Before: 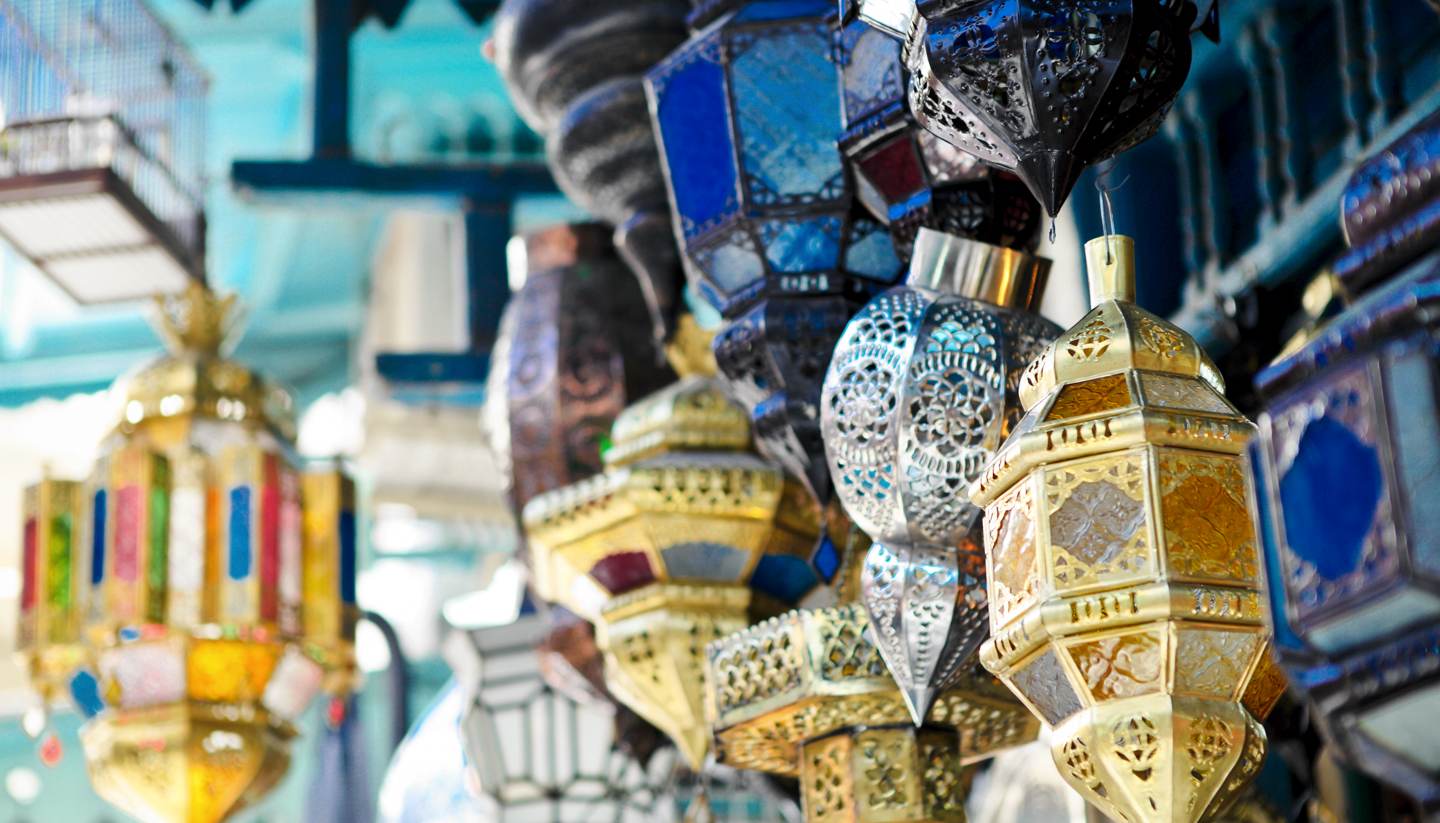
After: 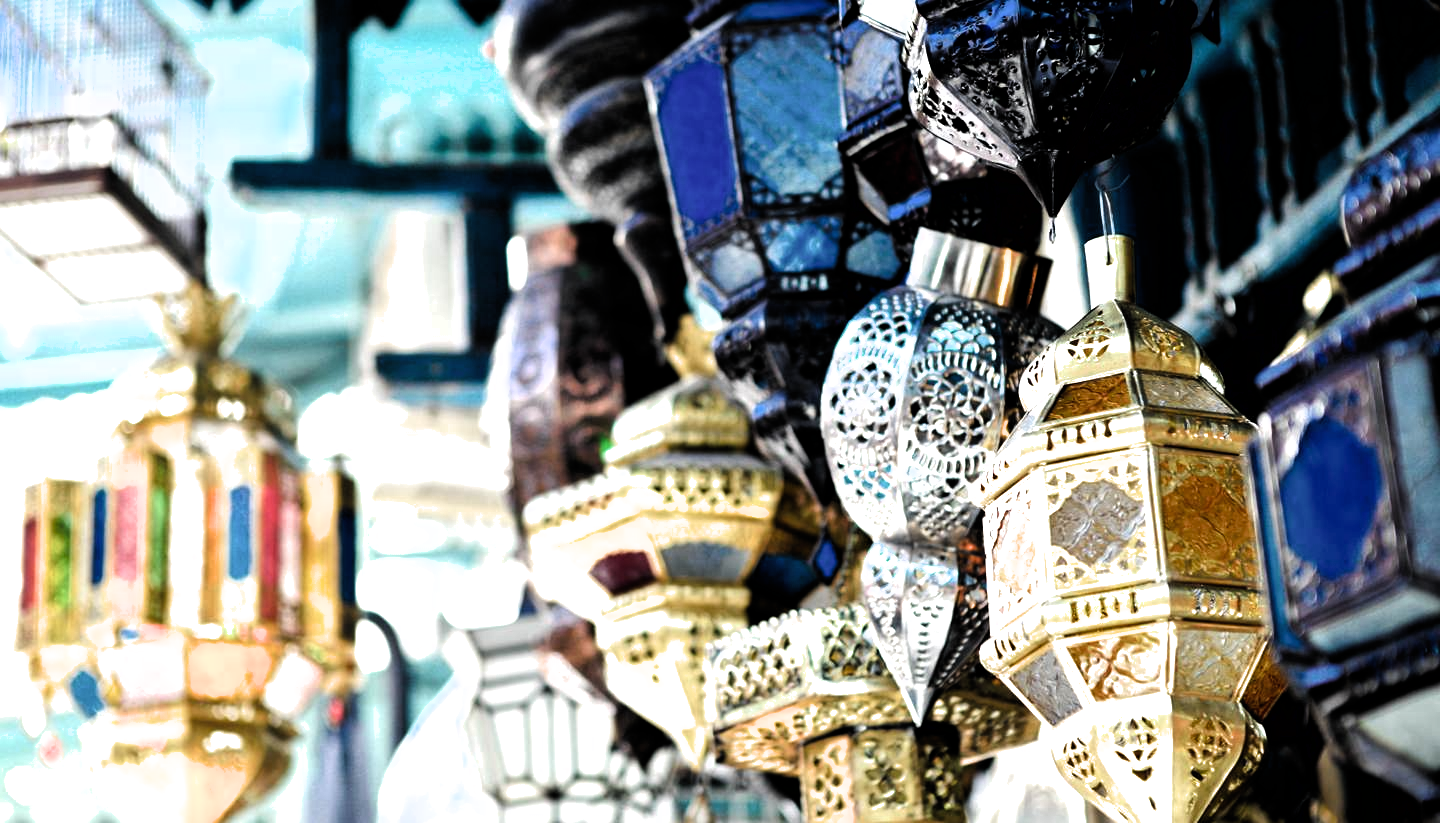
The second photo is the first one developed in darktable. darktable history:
filmic rgb: black relative exposure -8.3 EV, white relative exposure 2.21 EV, hardness 7.19, latitude 86.47%, contrast 1.694, highlights saturation mix -3.73%, shadows ↔ highlights balance -2.92%, color science v6 (2022)
